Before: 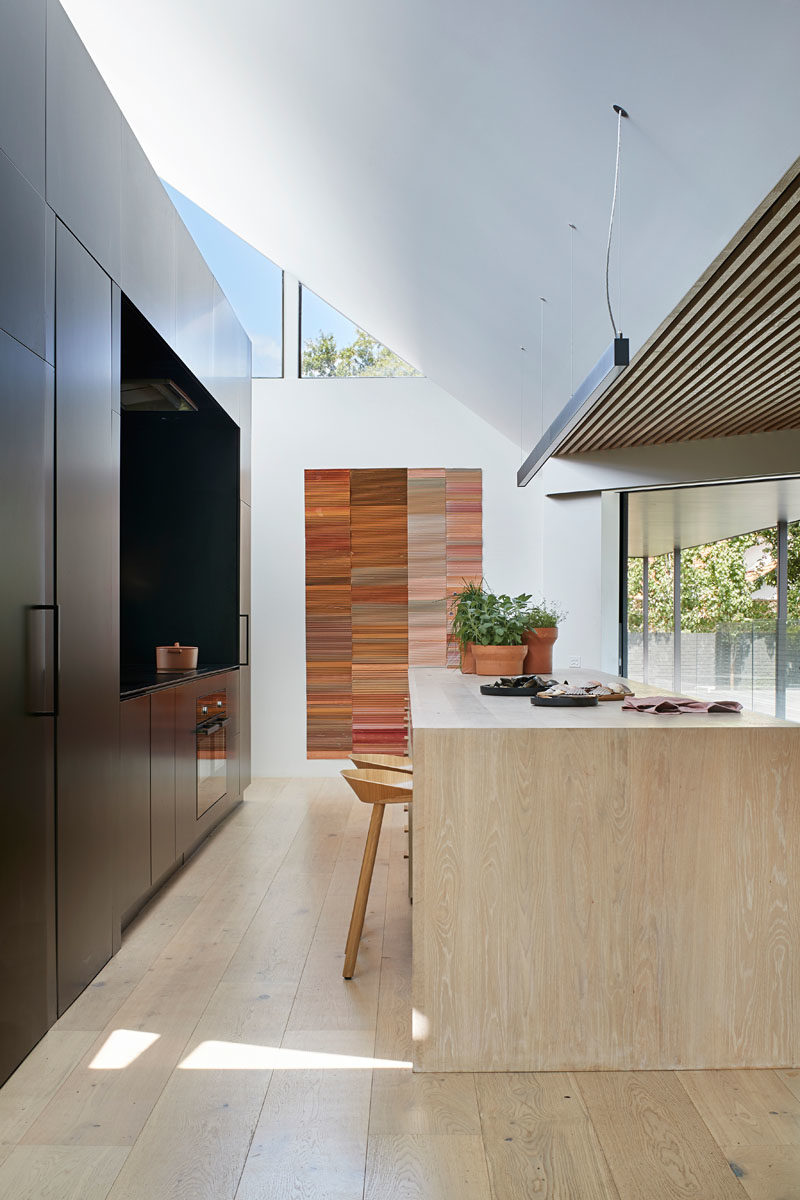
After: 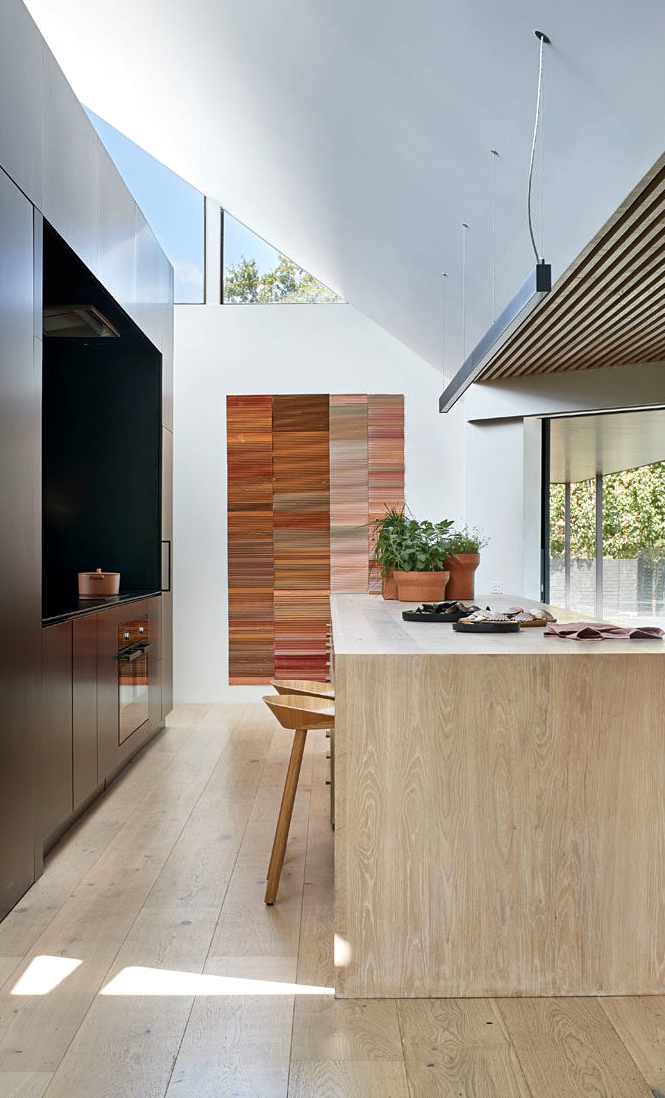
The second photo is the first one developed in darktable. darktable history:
local contrast: mode bilateral grid, contrast 21, coarseness 50, detail 143%, midtone range 0.2
crop: left 9.787%, top 6.23%, right 7.051%, bottom 2.216%
